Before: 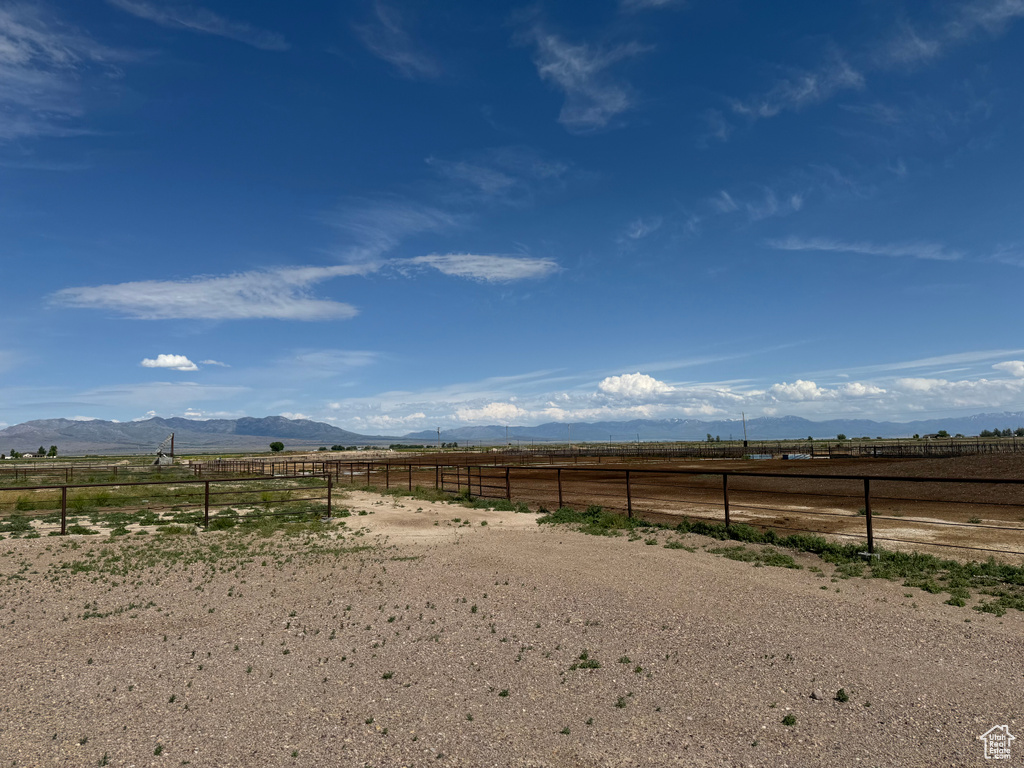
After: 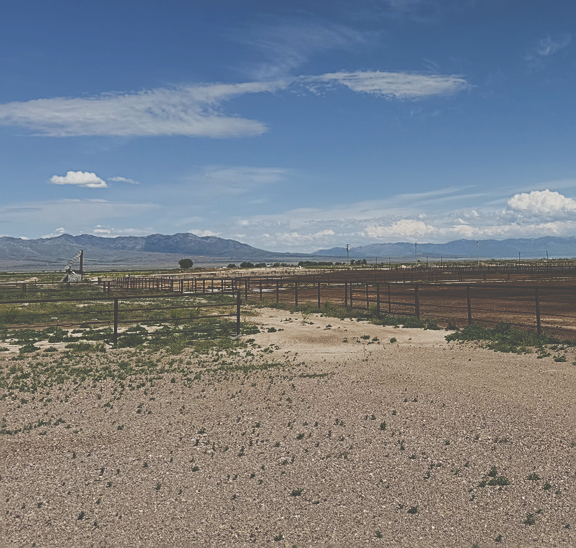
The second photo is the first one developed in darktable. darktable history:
sharpen: on, module defaults
tone curve: curves: ch0 [(0, 0) (0.003, 0.241) (0.011, 0.241) (0.025, 0.242) (0.044, 0.246) (0.069, 0.25) (0.1, 0.251) (0.136, 0.256) (0.177, 0.275) (0.224, 0.293) (0.277, 0.326) (0.335, 0.38) (0.399, 0.449) (0.468, 0.525) (0.543, 0.606) (0.623, 0.683) (0.709, 0.751) (0.801, 0.824) (0.898, 0.871) (1, 1)], preserve colors none
crop: left 8.966%, top 23.852%, right 34.699%, bottom 4.703%
exposure: black level correction -0.036, exposure -0.497 EV, compensate highlight preservation false
